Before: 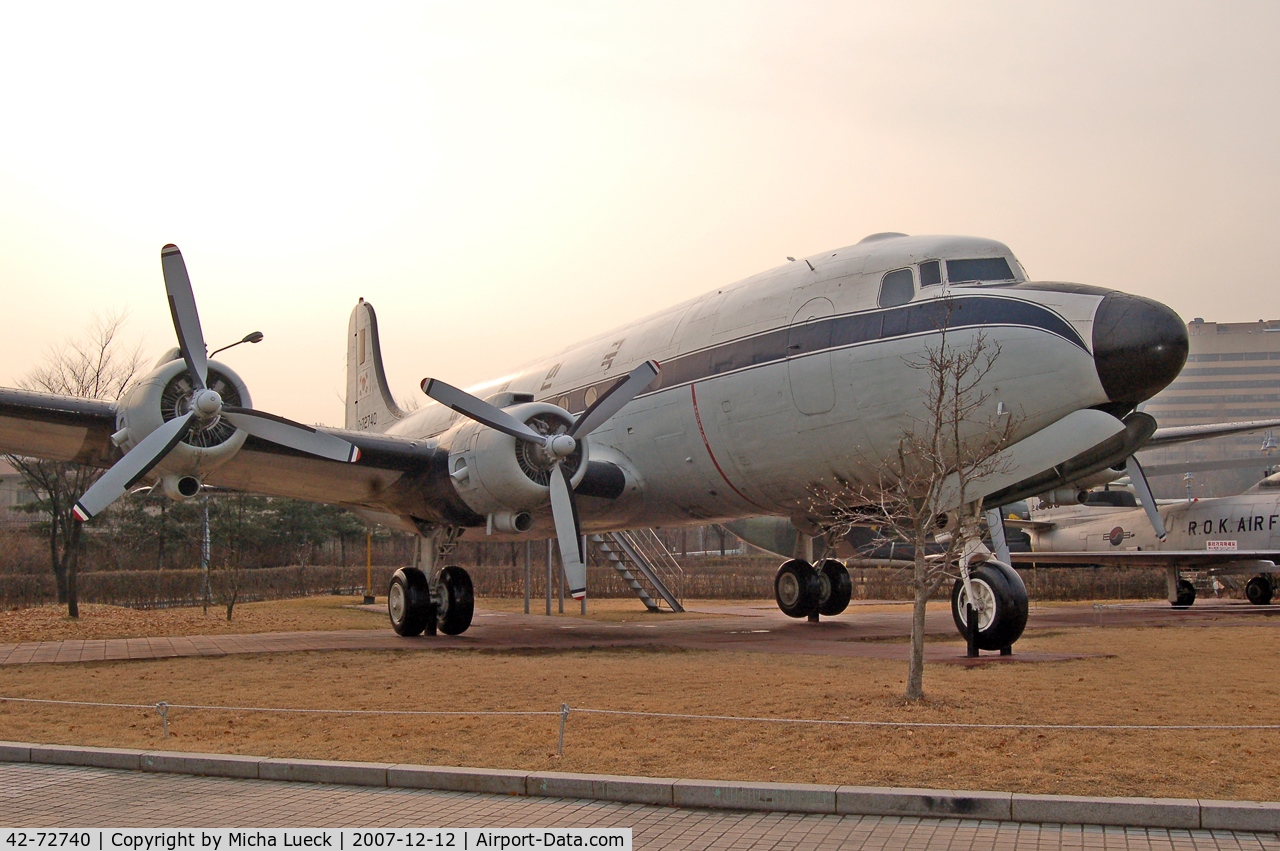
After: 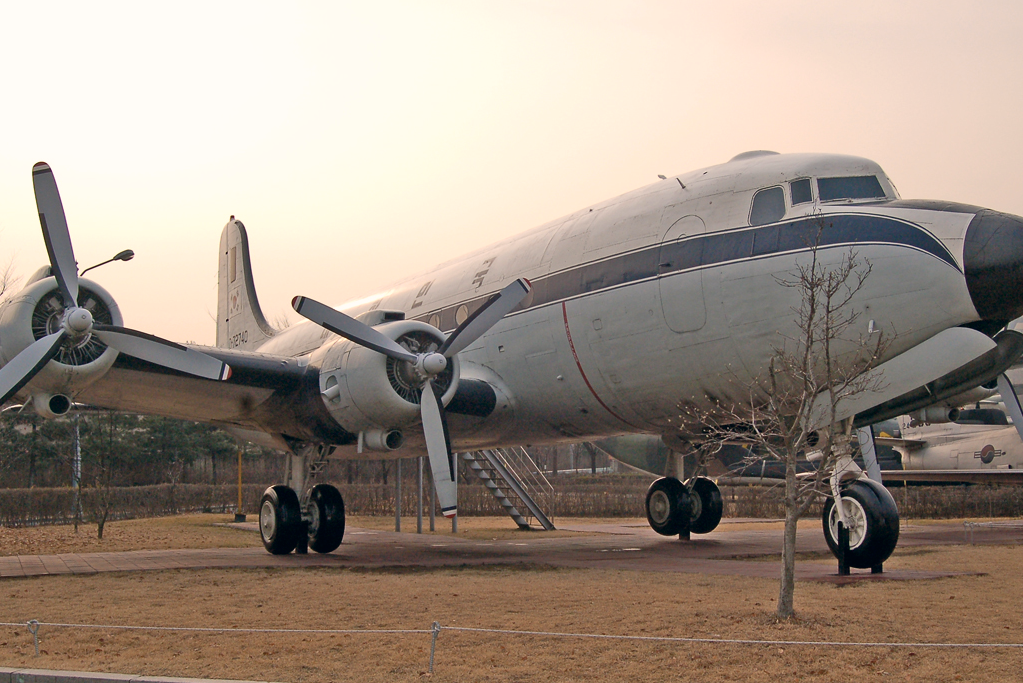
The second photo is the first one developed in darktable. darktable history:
color correction: highlights a* 5.39, highlights b* 5.3, shadows a* -4.8, shadows b* -5.05
crop and rotate: left 10.135%, top 9.787%, right 9.943%, bottom 9.874%
color zones: curves: ch1 [(0, 0.469) (0.001, 0.469) (0.12, 0.446) (0.248, 0.469) (0.5, 0.5) (0.748, 0.5) (0.999, 0.469) (1, 0.469)], mix 101.59%
